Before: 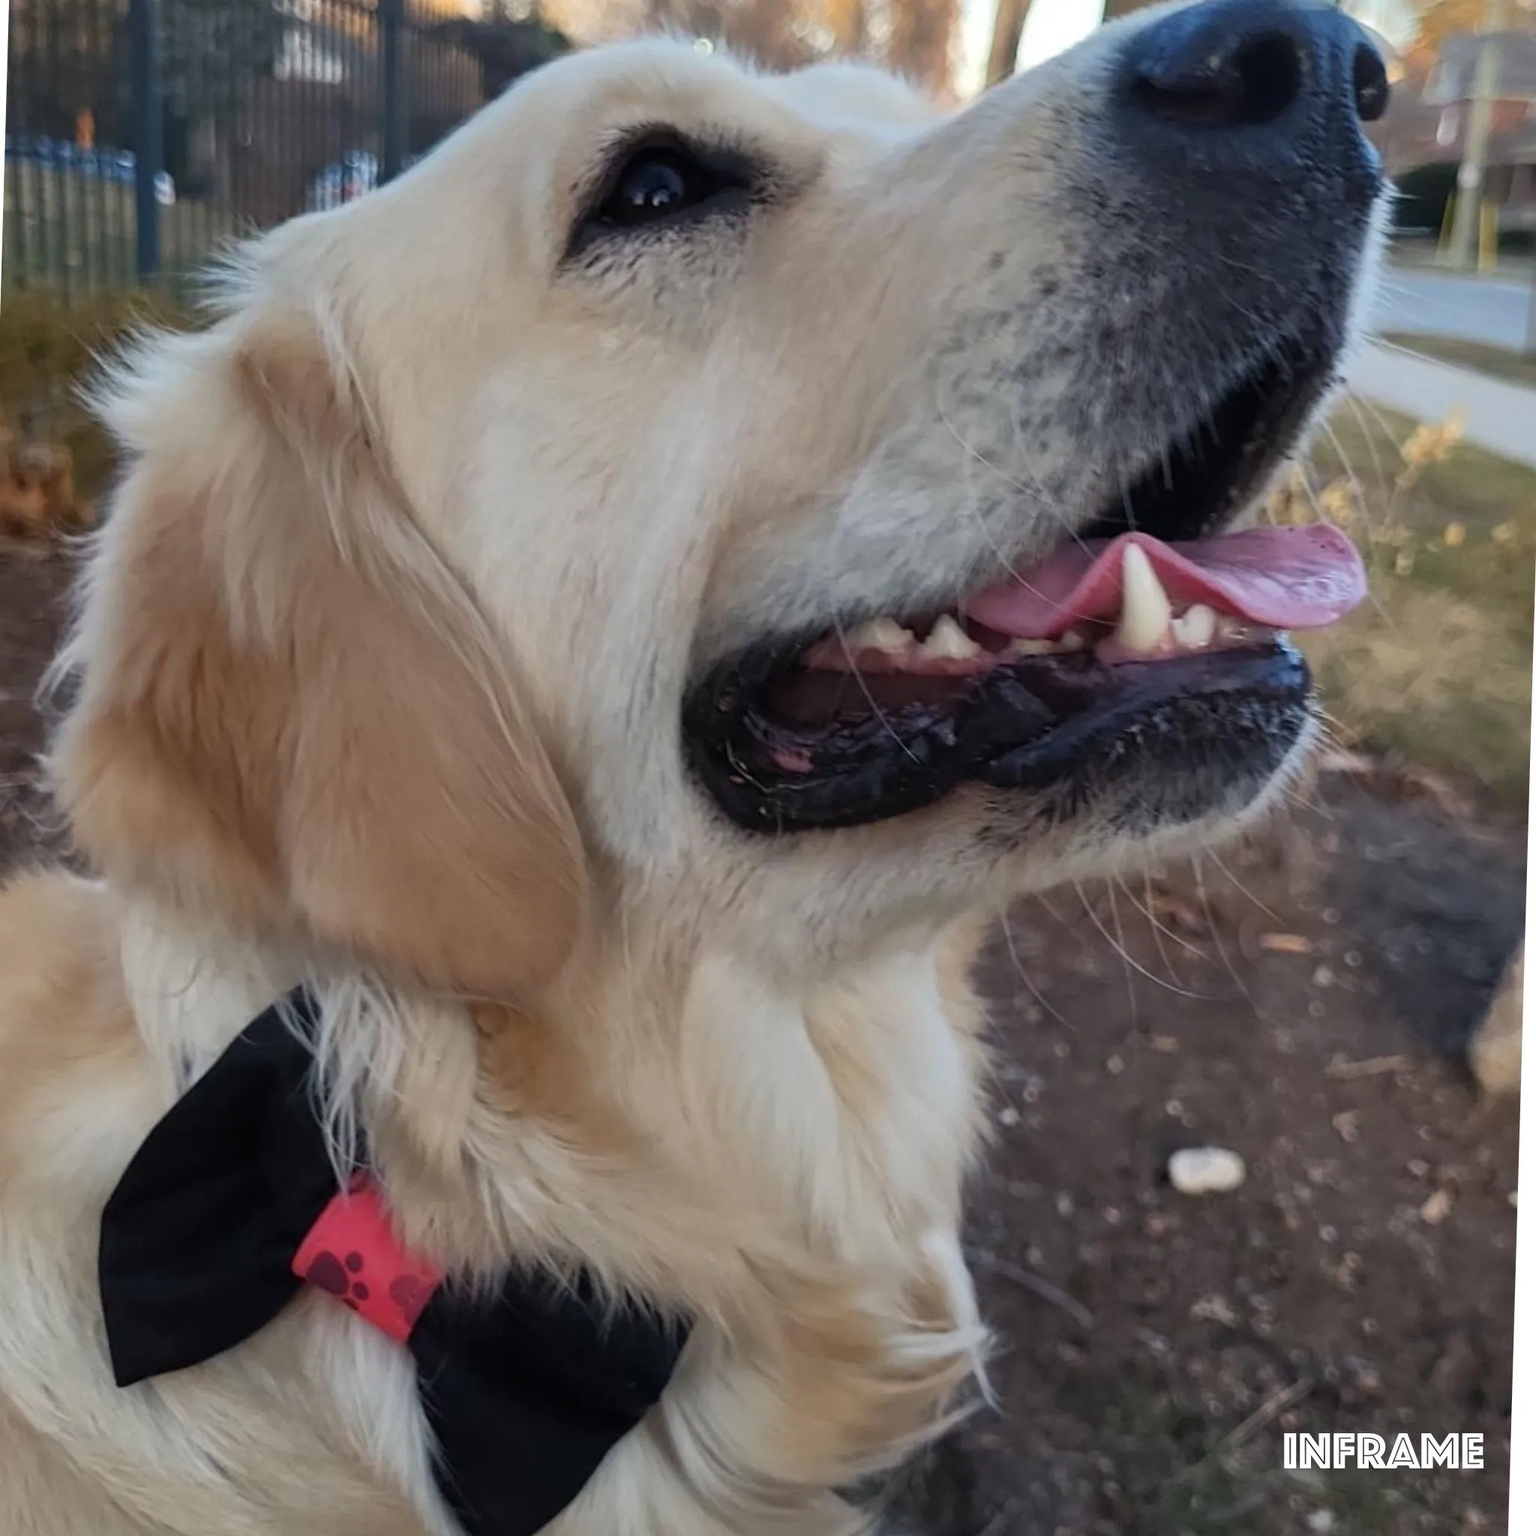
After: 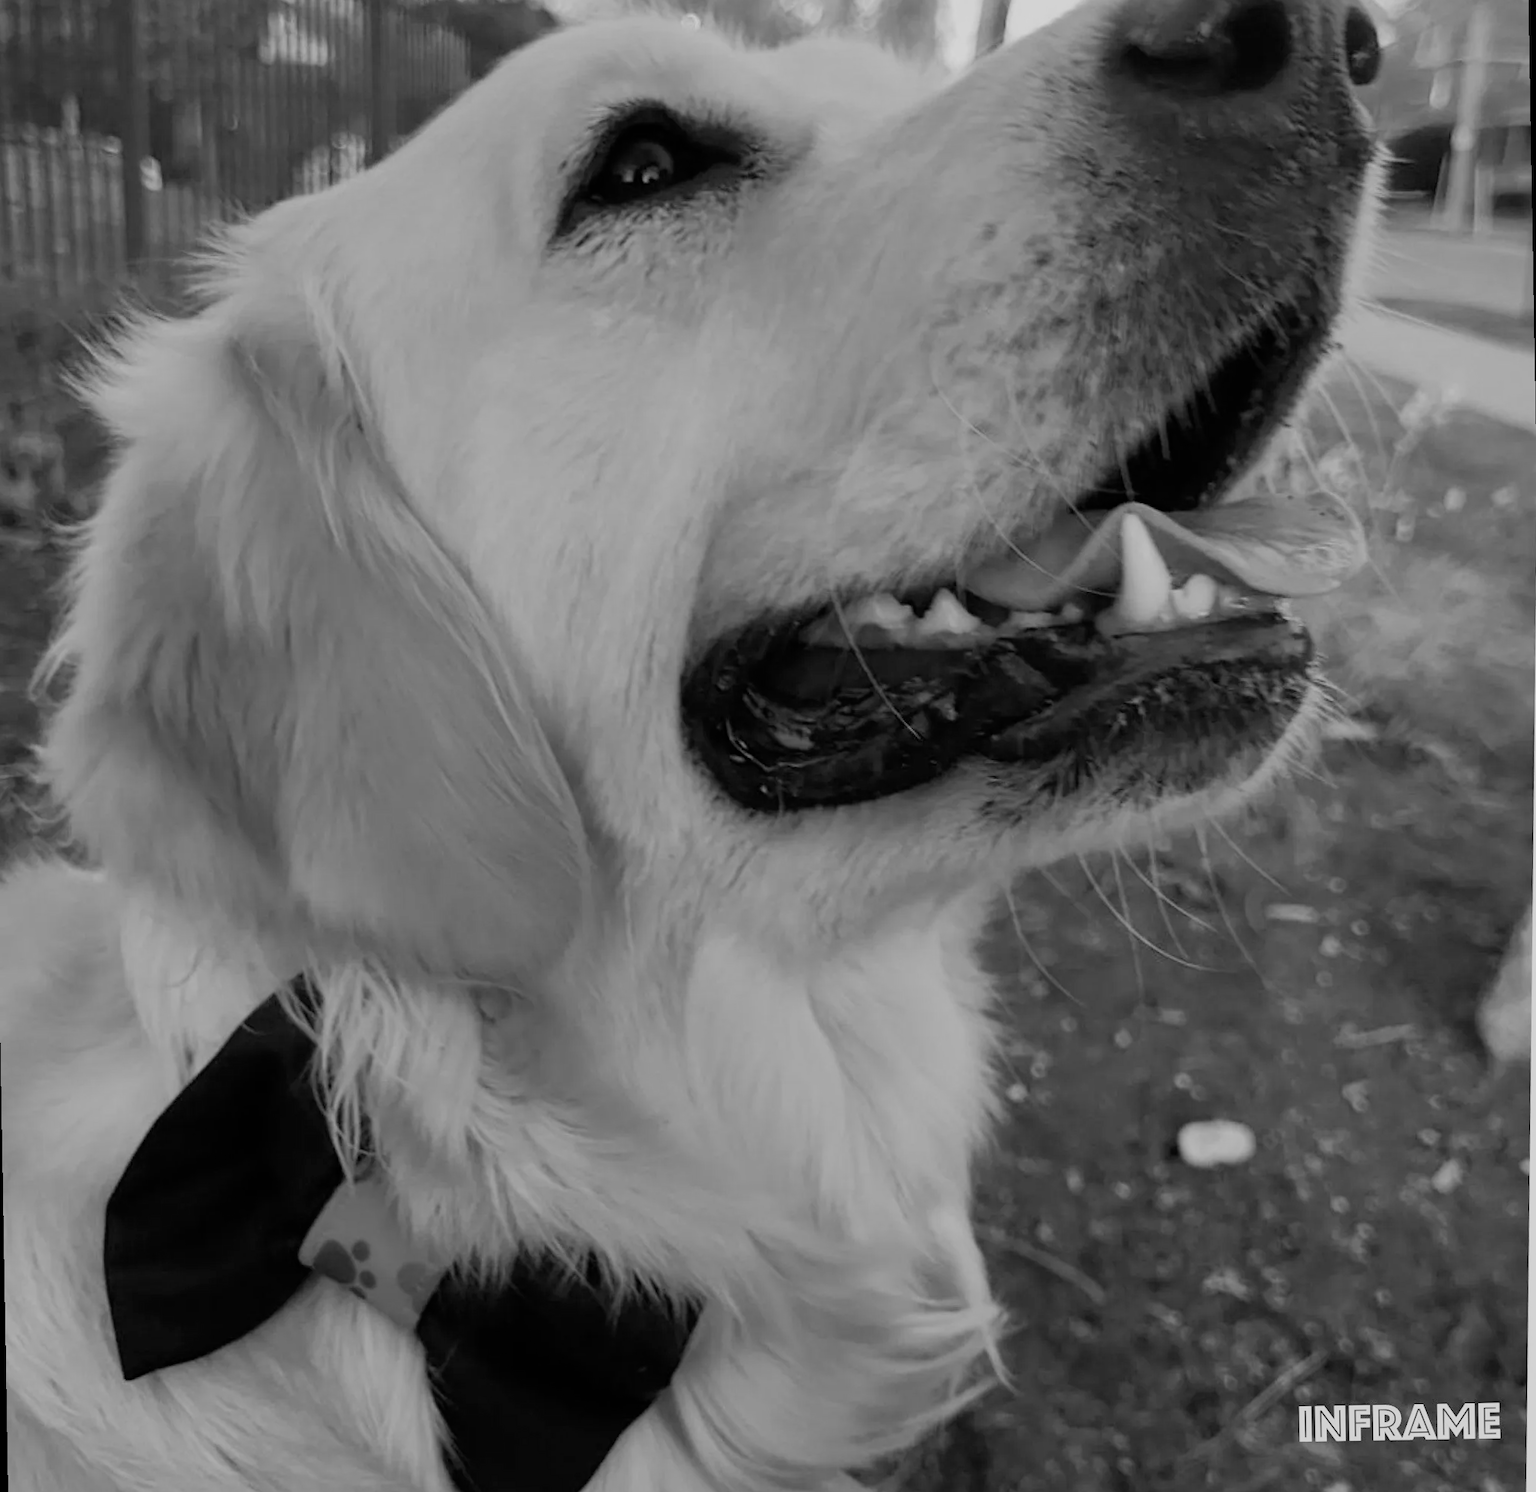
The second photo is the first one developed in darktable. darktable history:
filmic rgb: black relative exposure -7.65 EV, white relative exposure 4.56 EV, hardness 3.61, color science v6 (2022)
tone curve: curves: ch0 [(0, 0) (0.077, 0.082) (0.765, 0.73) (1, 1)]
exposure: exposure 0.2 EV, compensate highlight preservation false
monochrome: on, module defaults
rotate and perspective: rotation -1°, crop left 0.011, crop right 0.989, crop top 0.025, crop bottom 0.975
color zones: curves: ch2 [(0, 0.5) (0.084, 0.497) (0.323, 0.335) (0.4, 0.497) (1, 0.5)], process mode strong
color balance rgb: shadows lift › chroma 11.71%, shadows lift › hue 133.46°, power › chroma 2.15%, power › hue 166.83°, highlights gain › chroma 4%, highlights gain › hue 200.2°, perceptual saturation grading › global saturation 18.05%
white balance: emerald 1
